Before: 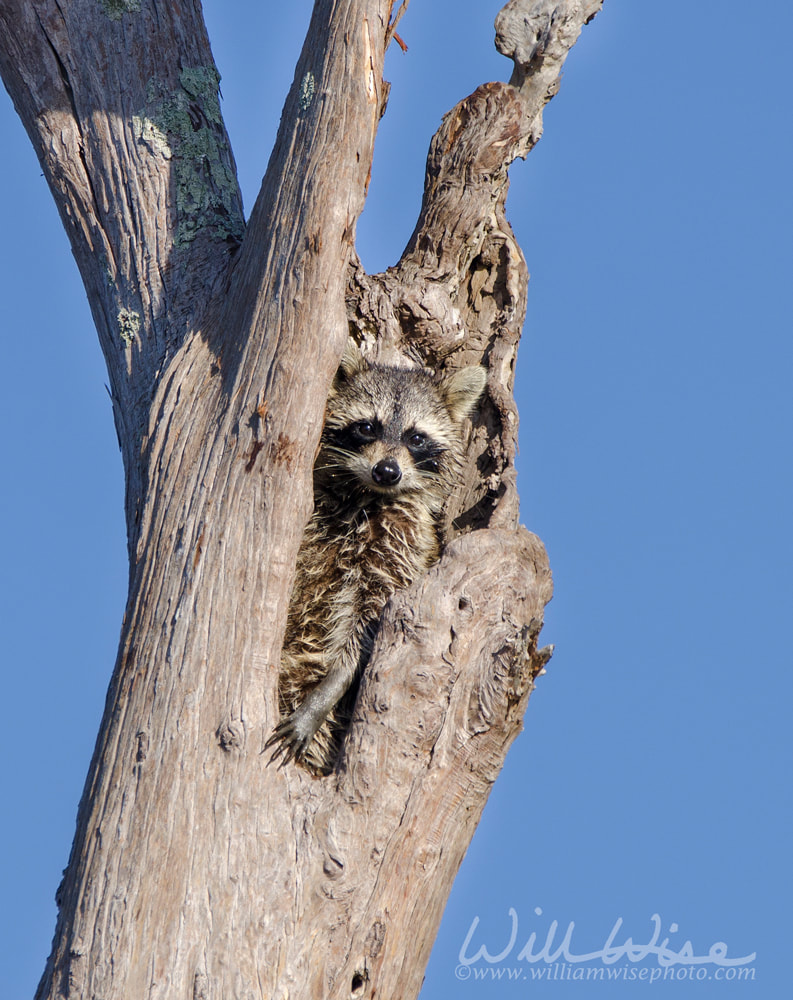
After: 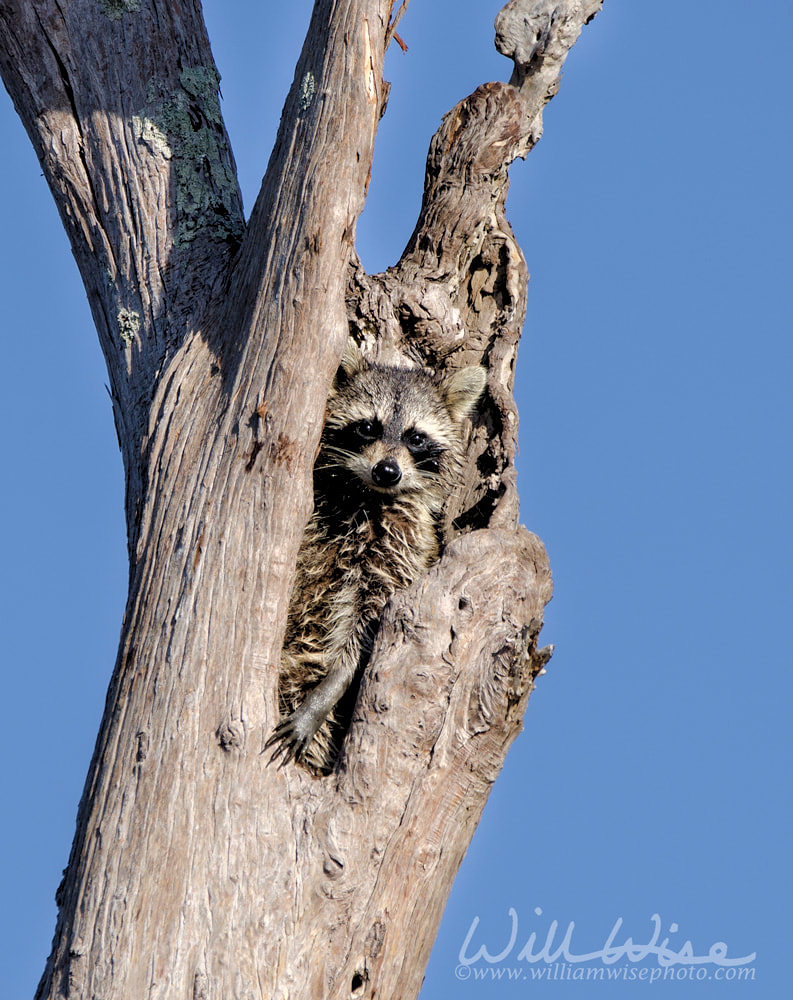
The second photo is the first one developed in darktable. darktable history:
base curve: curves: ch0 [(0.017, 0) (0.425, 0.441) (0.844, 0.933) (1, 1)]
exposure: exposure -0.025 EV, compensate highlight preservation false
